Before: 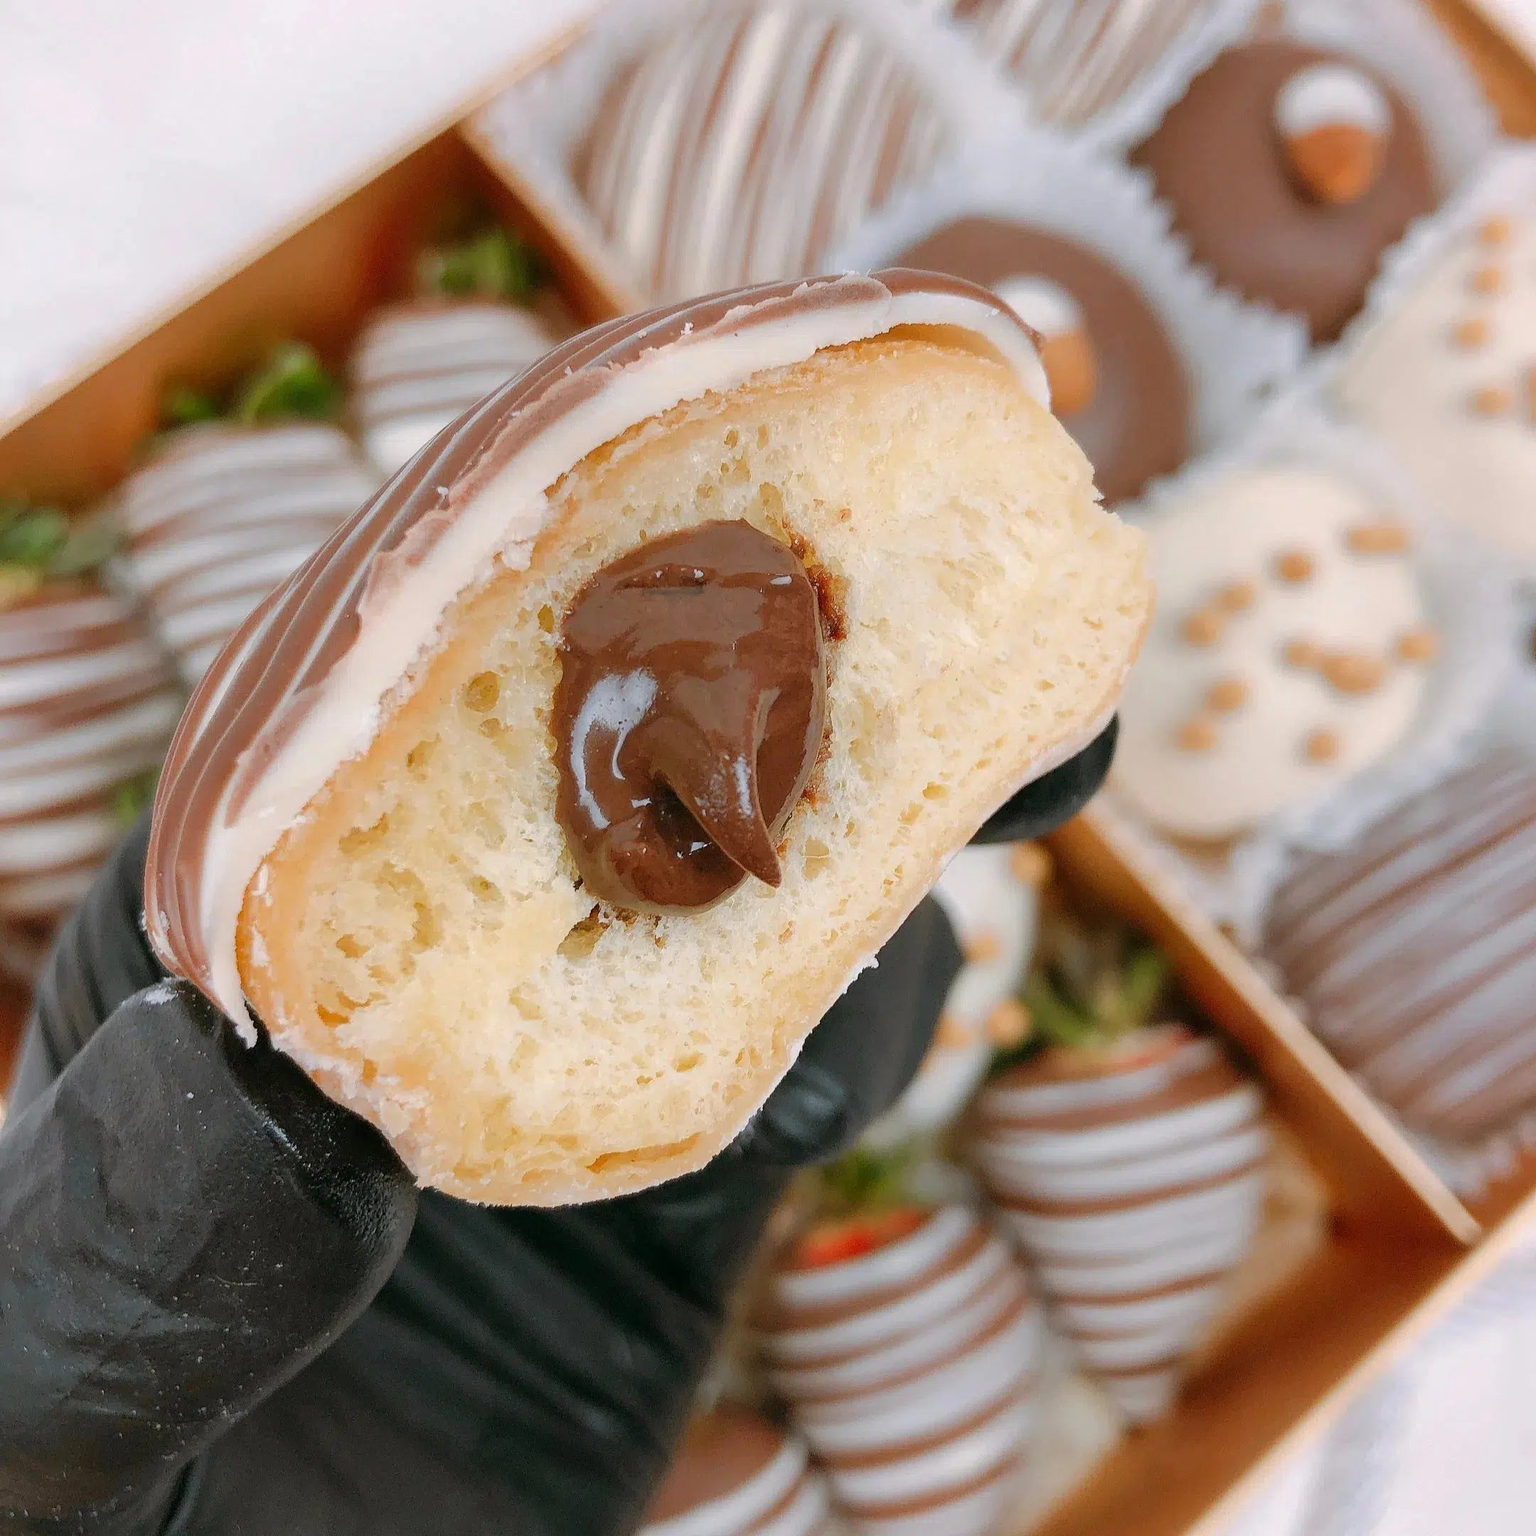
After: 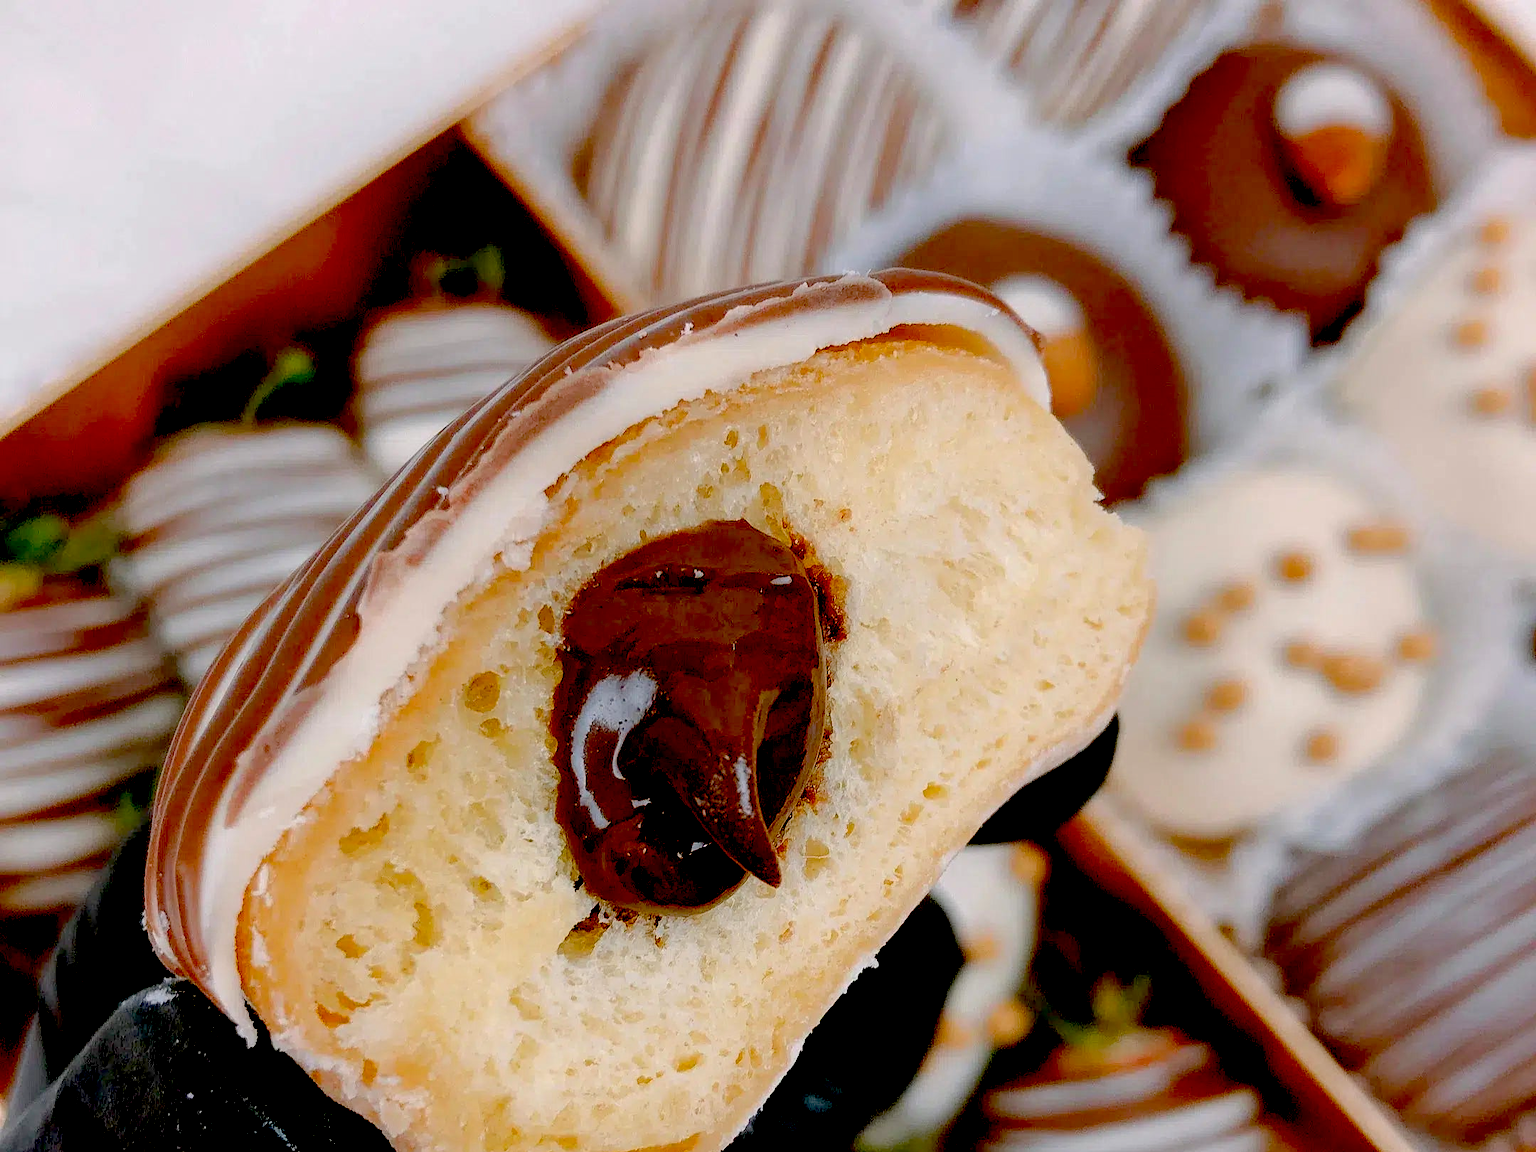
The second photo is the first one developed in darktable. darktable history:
crop: bottom 24.967%
rotate and perspective: automatic cropping original format, crop left 0, crop top 0
exposure: black level correction 0.1, exposure -0.092 EV, compensate highlight preservation false
